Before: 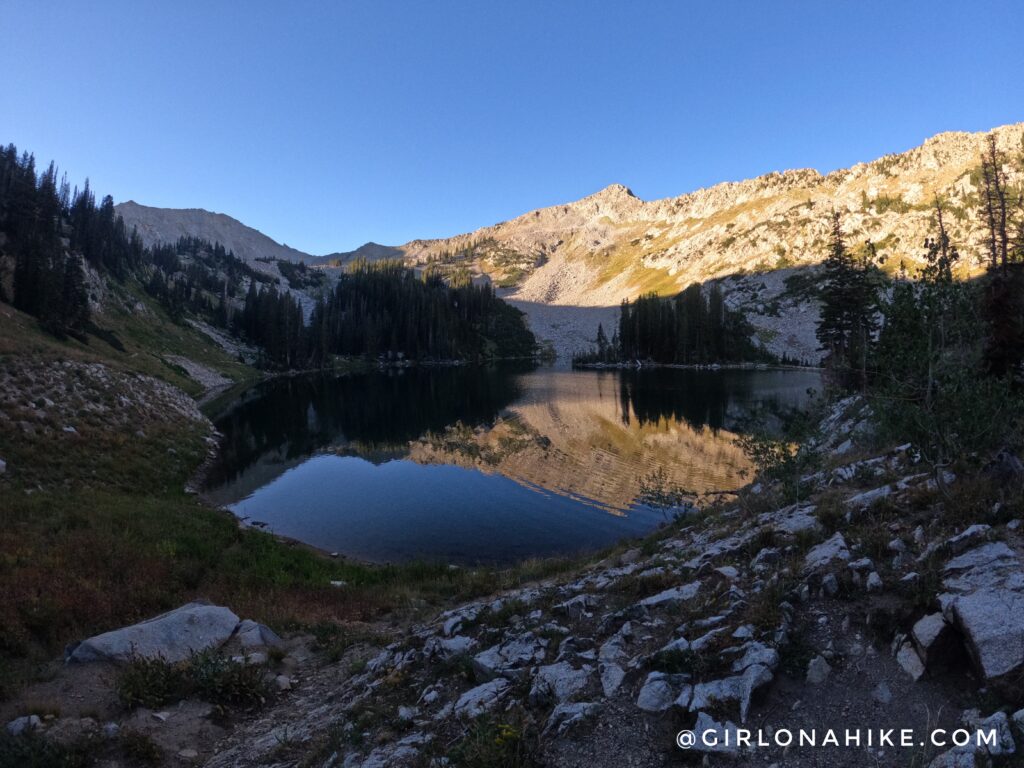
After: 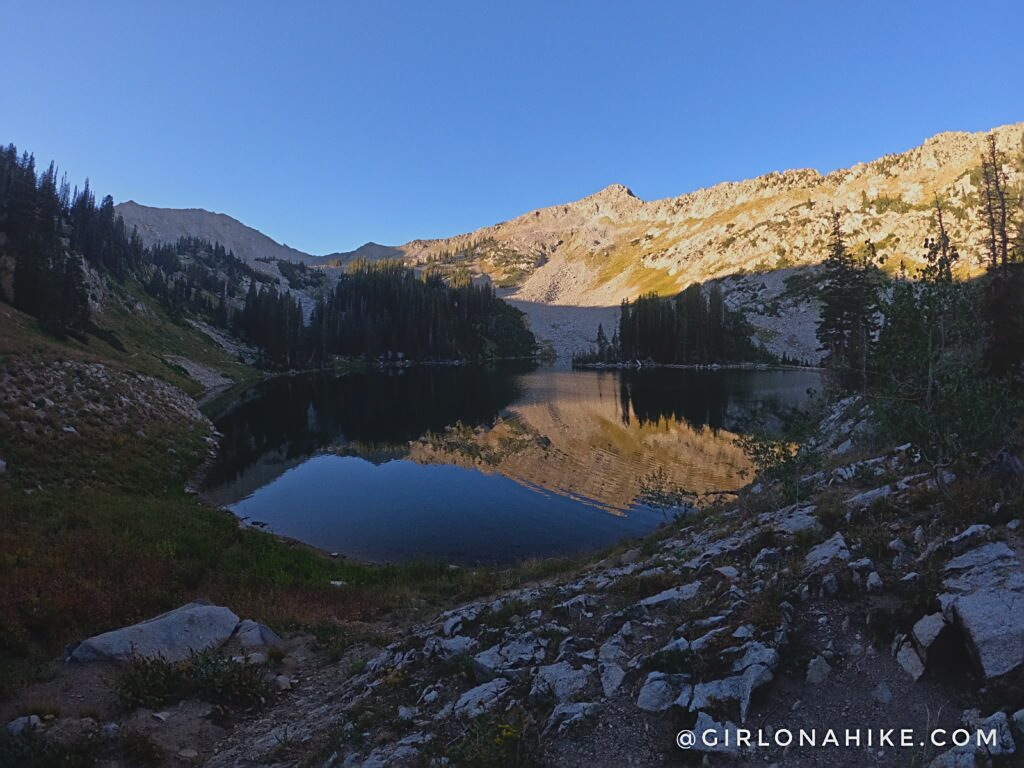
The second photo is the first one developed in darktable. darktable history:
local contrast: detail 70%
sharpen: on, module defaults
